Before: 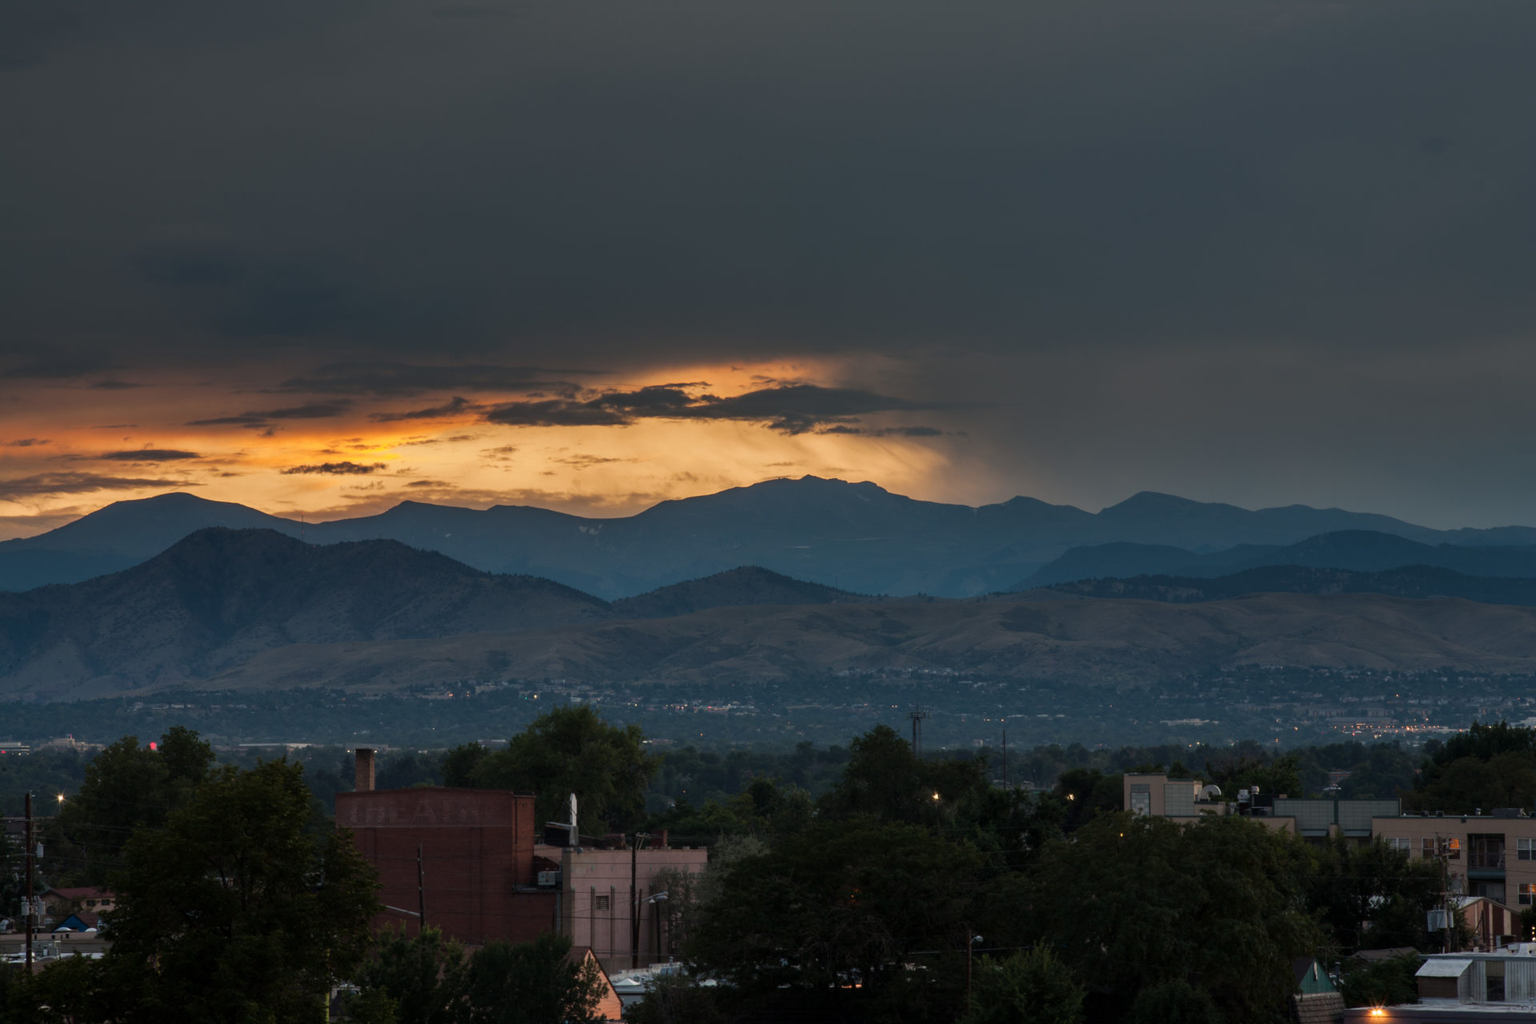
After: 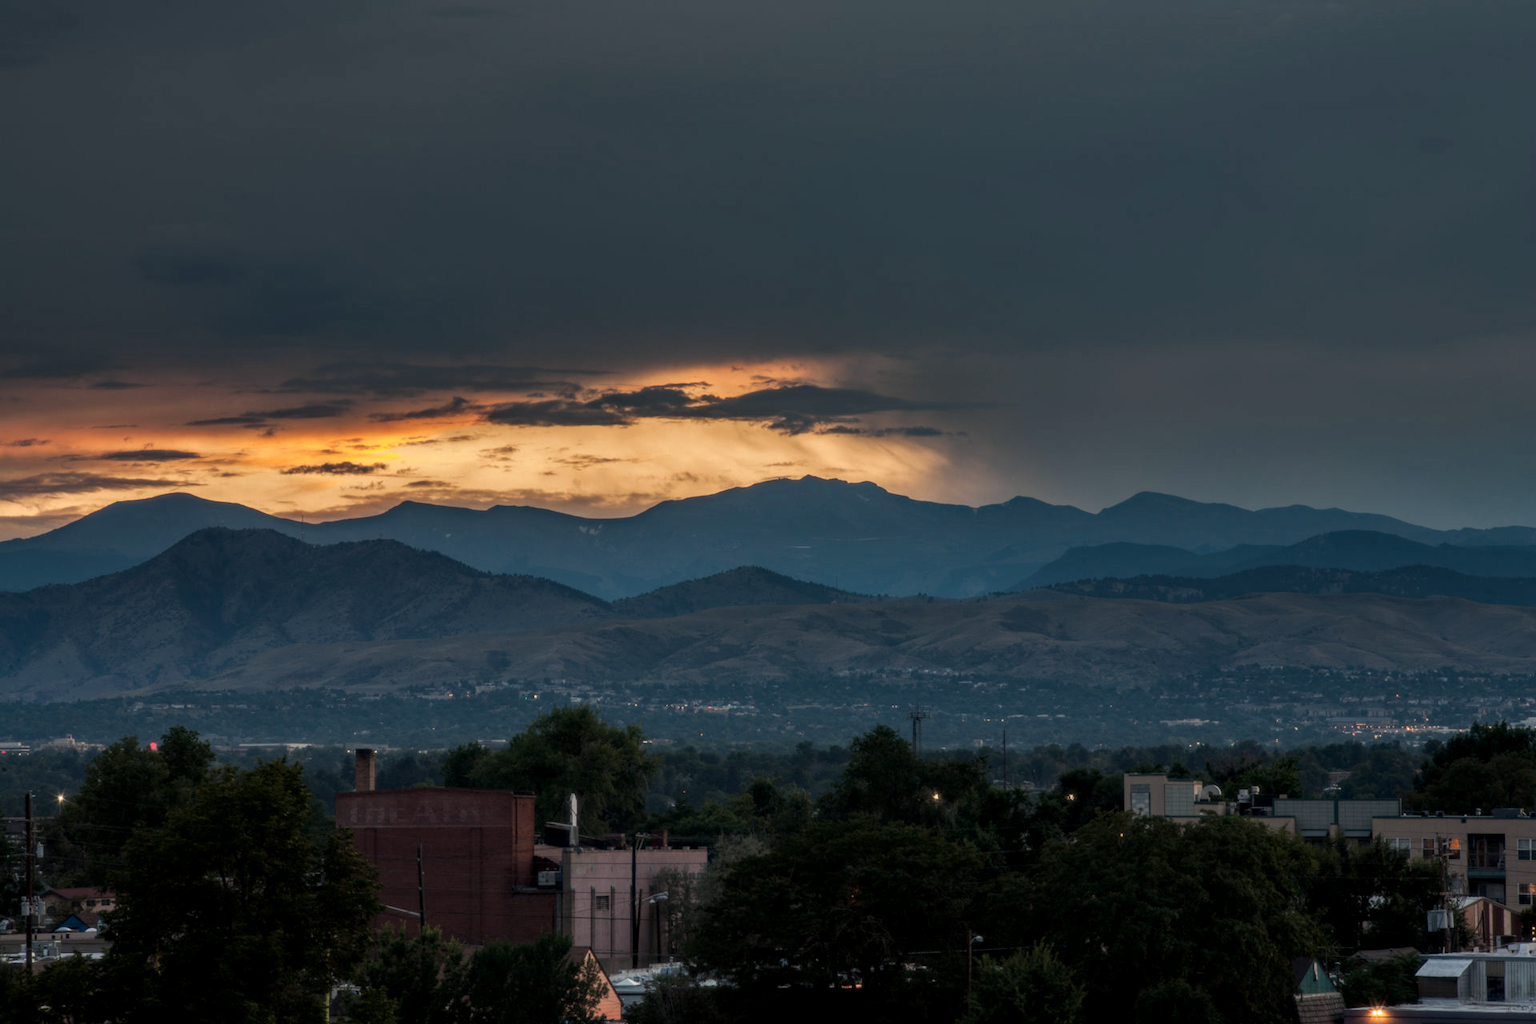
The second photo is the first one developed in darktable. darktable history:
local contrast: on, module defaults
haze removal: compatibility mode true, adaptive false
soften: size 10%, saturation 50%, brightness 0.2 EV, mix 10%
